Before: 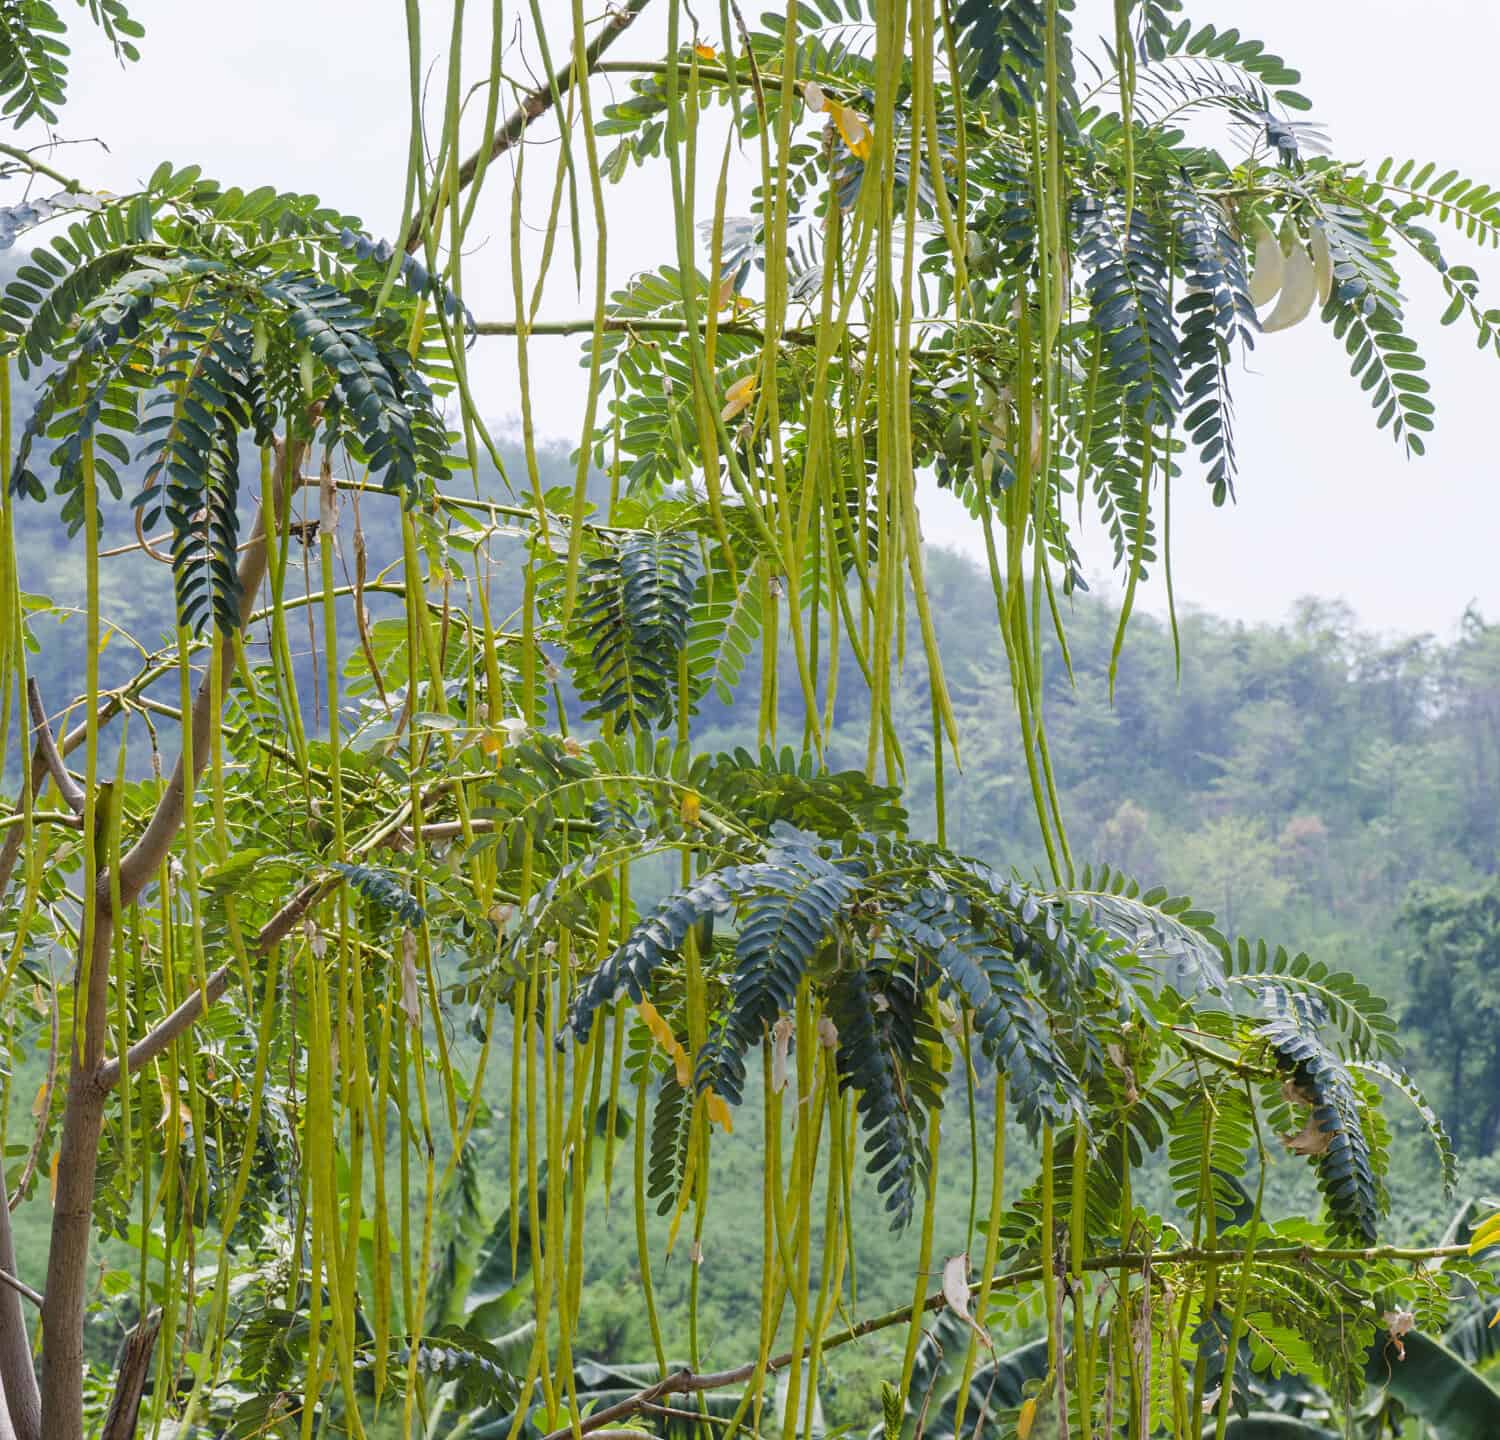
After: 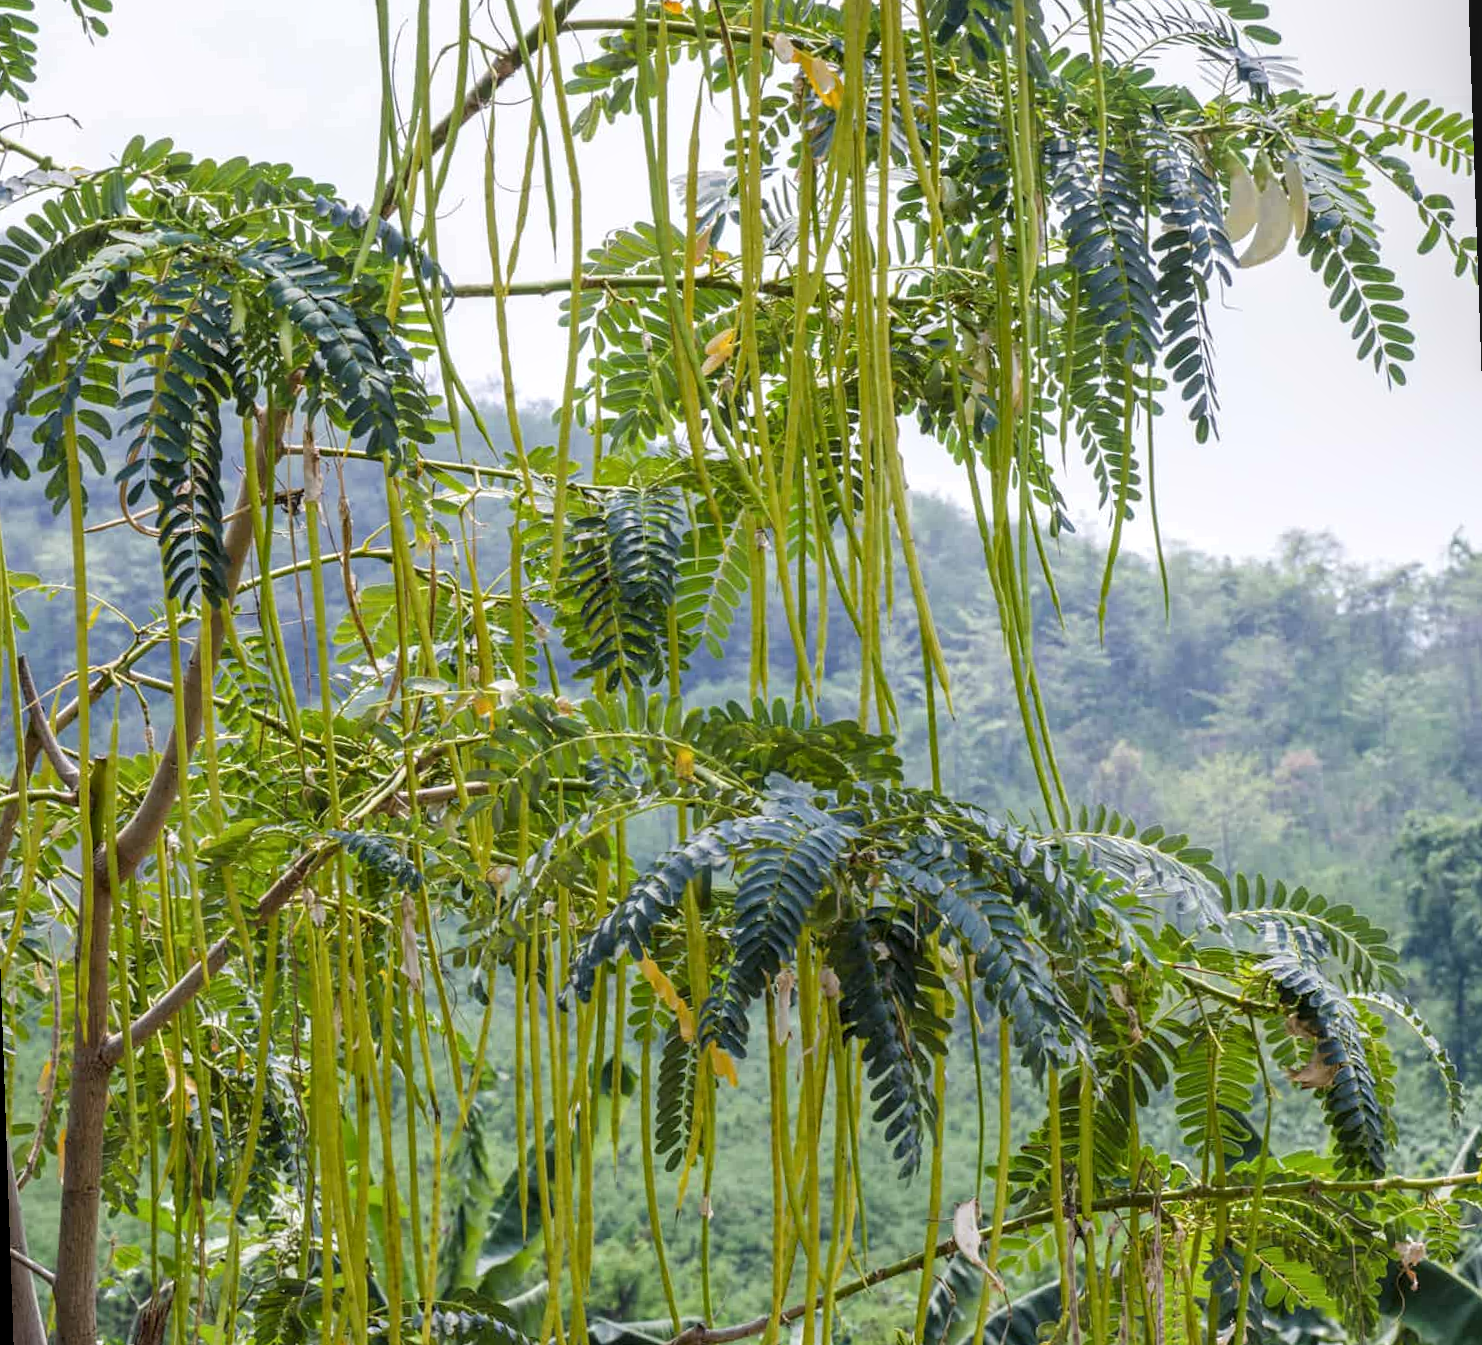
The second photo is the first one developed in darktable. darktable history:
local contrast: on, module defaults
rotate and perspective: rotation -2°, crop left 0.022, crop right 0.978, crop top 0.049, crop bottom 0.951
